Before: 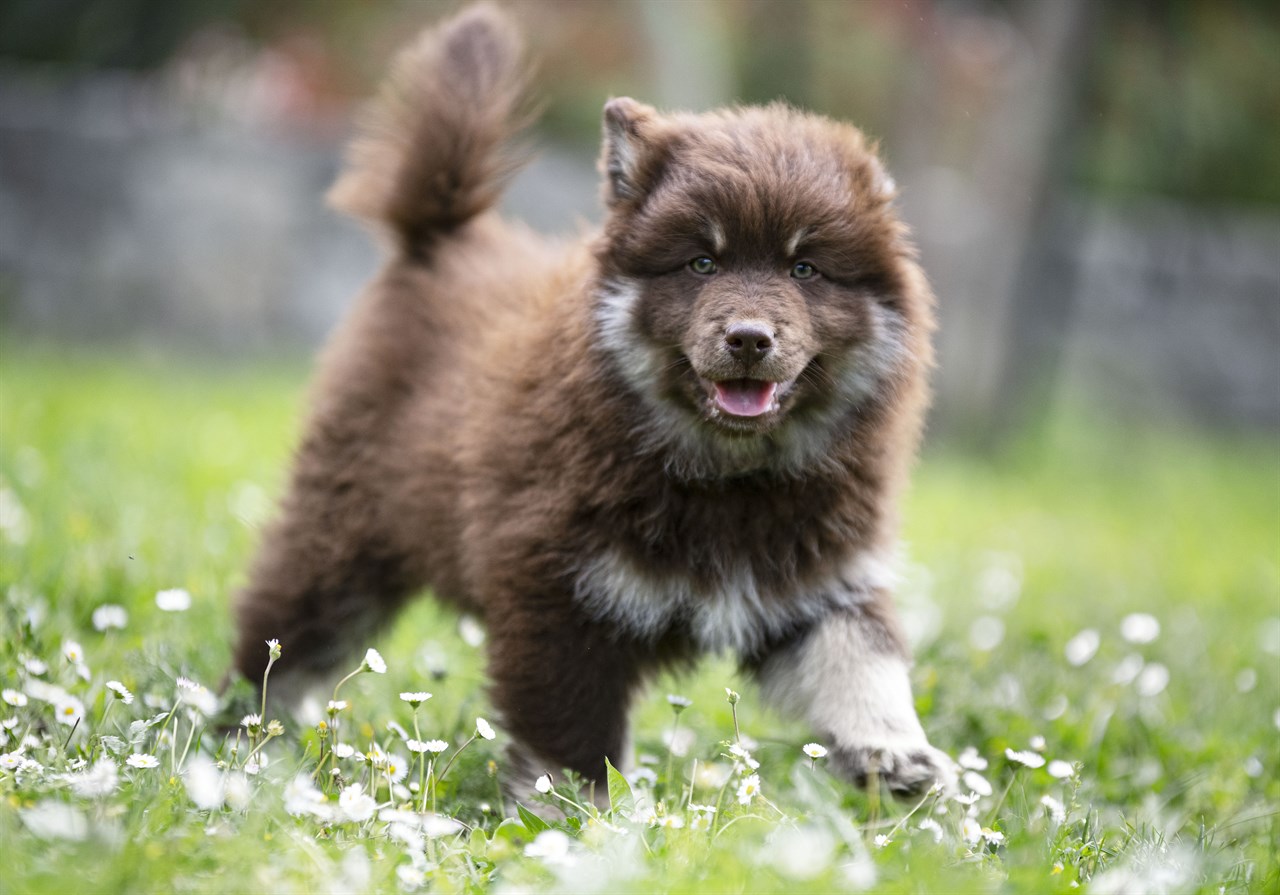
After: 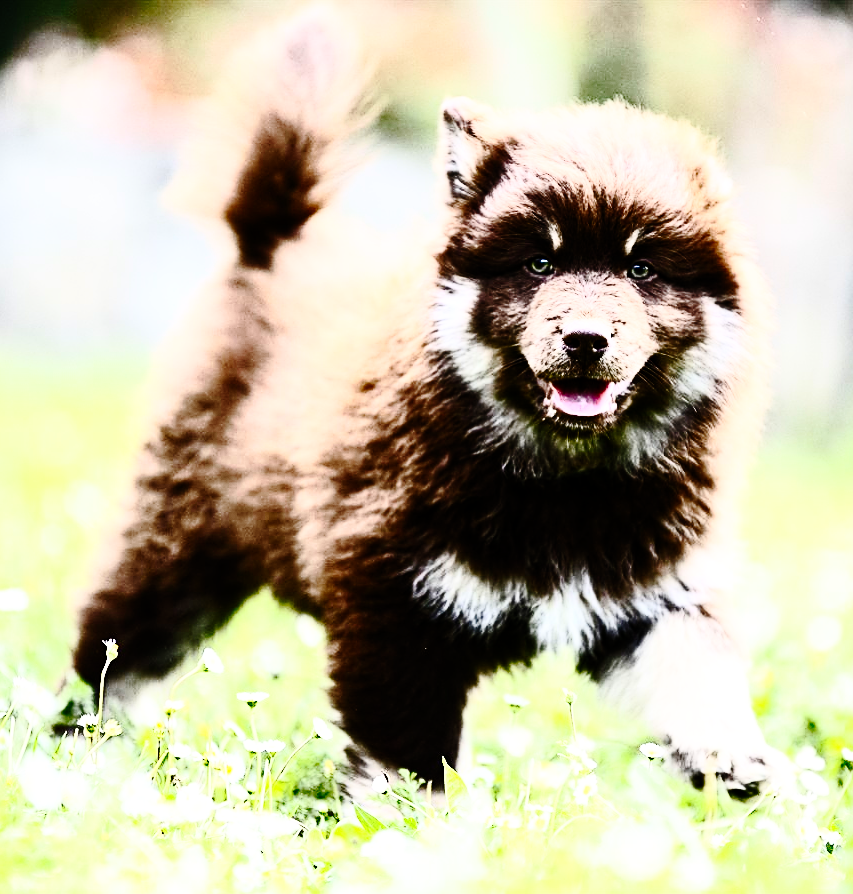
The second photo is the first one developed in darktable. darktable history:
exposure: black level correction 0.001, compensate exposure bias true, compensate highlight preservation false
base curve: curves: ch0 [(0, 0) (0.036, 0.025) (0.121, 0.166) (0.206, 0.329) (0.605, 0.79) (1, 1)], preserve colors none
contrast brightness saturation: contrast 0.611, brightness 0.328, saturation 0.149
tone curve: curves: ch0 [(0, 0) (0.004, 0) (0.133, 0.076) (0.325, 0.362) (0.879, 0.885) (1, 1)], preserve colors none
sharpen: amount 0.497
crop and rotate: left 12.769%, right 20.585%
tone equalizer: -8 EV -0.447 EV, -7 EV -0.367 EV, -6 EV -0.305 EV, -5 EV -0.258 EV, -3 EV 0.254 EV, -2 EV 0.363 EV, -1 EV 0.414 EV, +0 EV 0.417 EV, edges refinement/feathering 500, mask exposure compensation -1.57 EV, preserve details no
